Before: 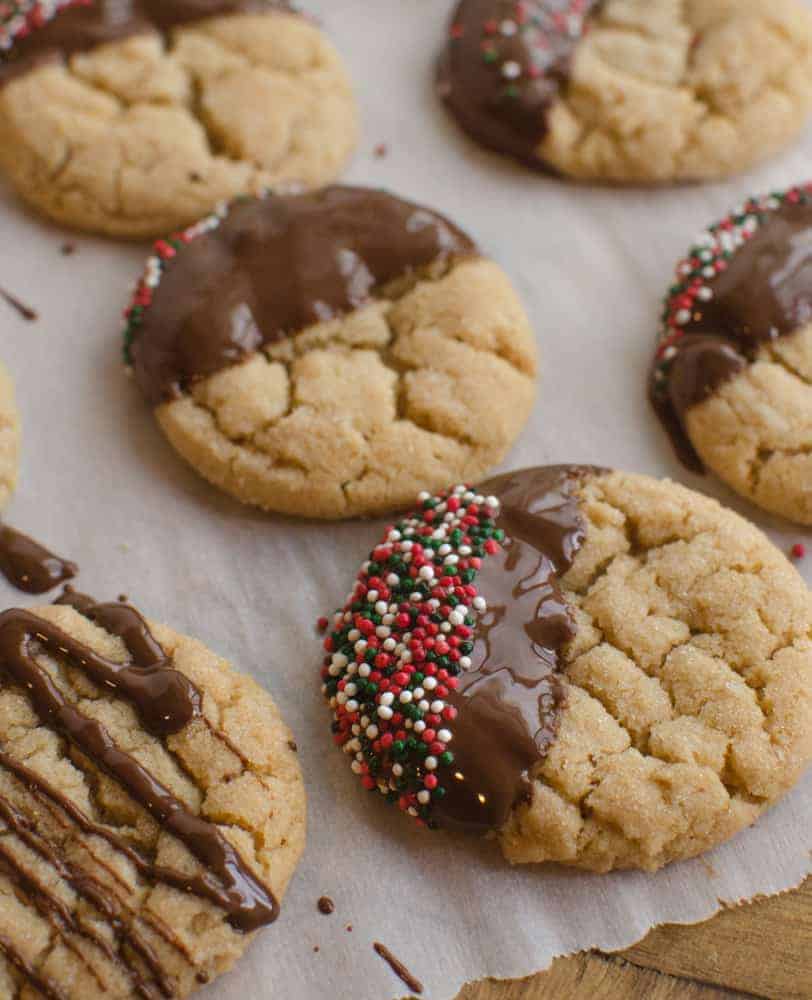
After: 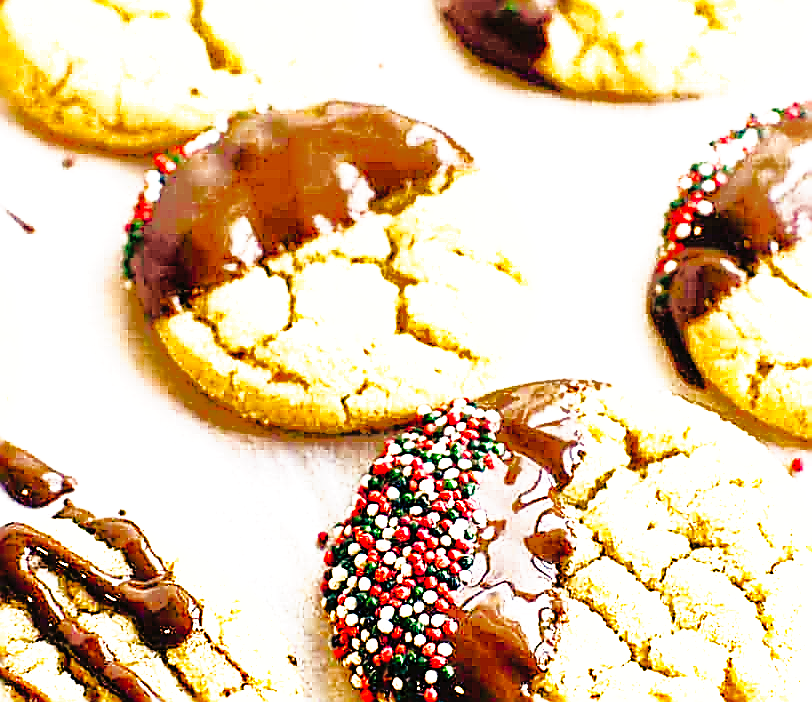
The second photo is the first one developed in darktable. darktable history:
base curve: curves: ch0 [(0, 0) (0.036, 0.025) (0.121, 0.166) (0.206, 0.329) (0.605, 0.79) (1, 1)], preserve colors none
tone equalizer: -8 EV -0.718 EV, -7 EV -0.676 EV, -6 EV -0.595 EV, -5 EV -0.392 EV, -3 EV 0.398 EV, -2 EV 0.6 EV, -1 EV 0.678 EV, +0 EV 0.764 EV, mask exposure compensation -0.504 EV
shadows and highlights: shadows 39.36, highlights -59.8
crop and rotate: top 8.644%, bottom 21.105%
exposure: black level correction 0, exposure 1.1 EV, compensate highlight preservation false
tone curve: curves: ch0 [(0, 0) (0.003, 0.016) (0.011, 0.016) (0.025, 0.016) (0.044, 0.017) (0.069, 0.026) (0.1, 0.044) (0.136, 0.074) (0.177, 0.121) (0.224, 0.183) (0.277, 0.248) (0.335, 0.326) (0.399, 0.413) (0.468, 0.511) (0.543, 0.612) (0.623, 0.717) (0.709, 0.818) (0.801, 0.911) (0.898, 0.979) (1, 1)], preserve colors none
sharpen: amount 1.988
color balance rgb: shadows lift › luminance -41.043%, shadows lift › chroma 14.354%, shadows lift › hue 258.9°, global offset › luminance -0.486%, perceptual saturation grading › global saturation 20%, perceptual saturation grading › highlights -25.596%, perceptual saturation grading › shadows 50.052%, global vibrance 9.322%
